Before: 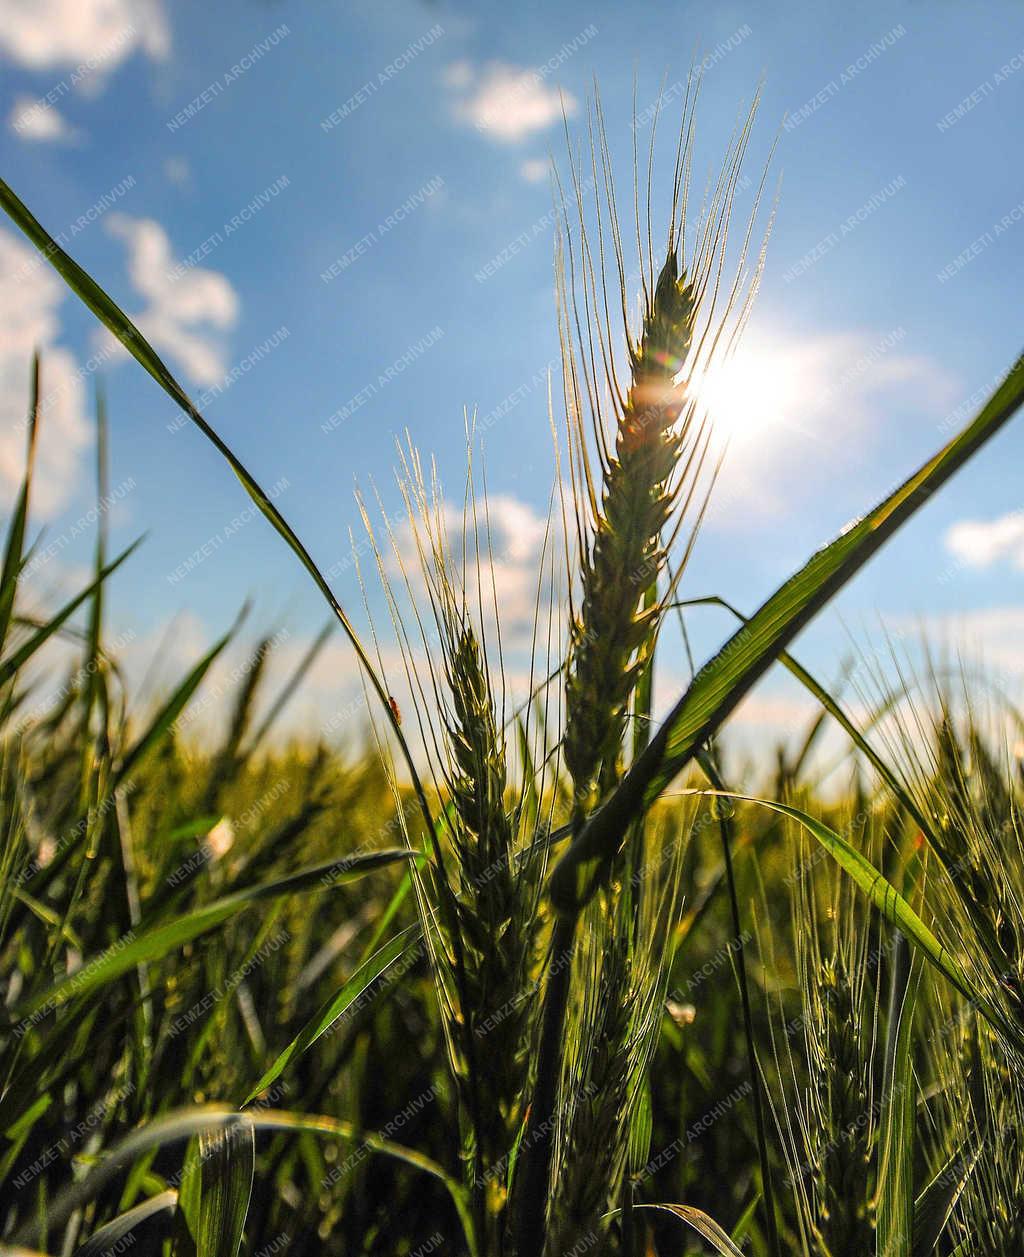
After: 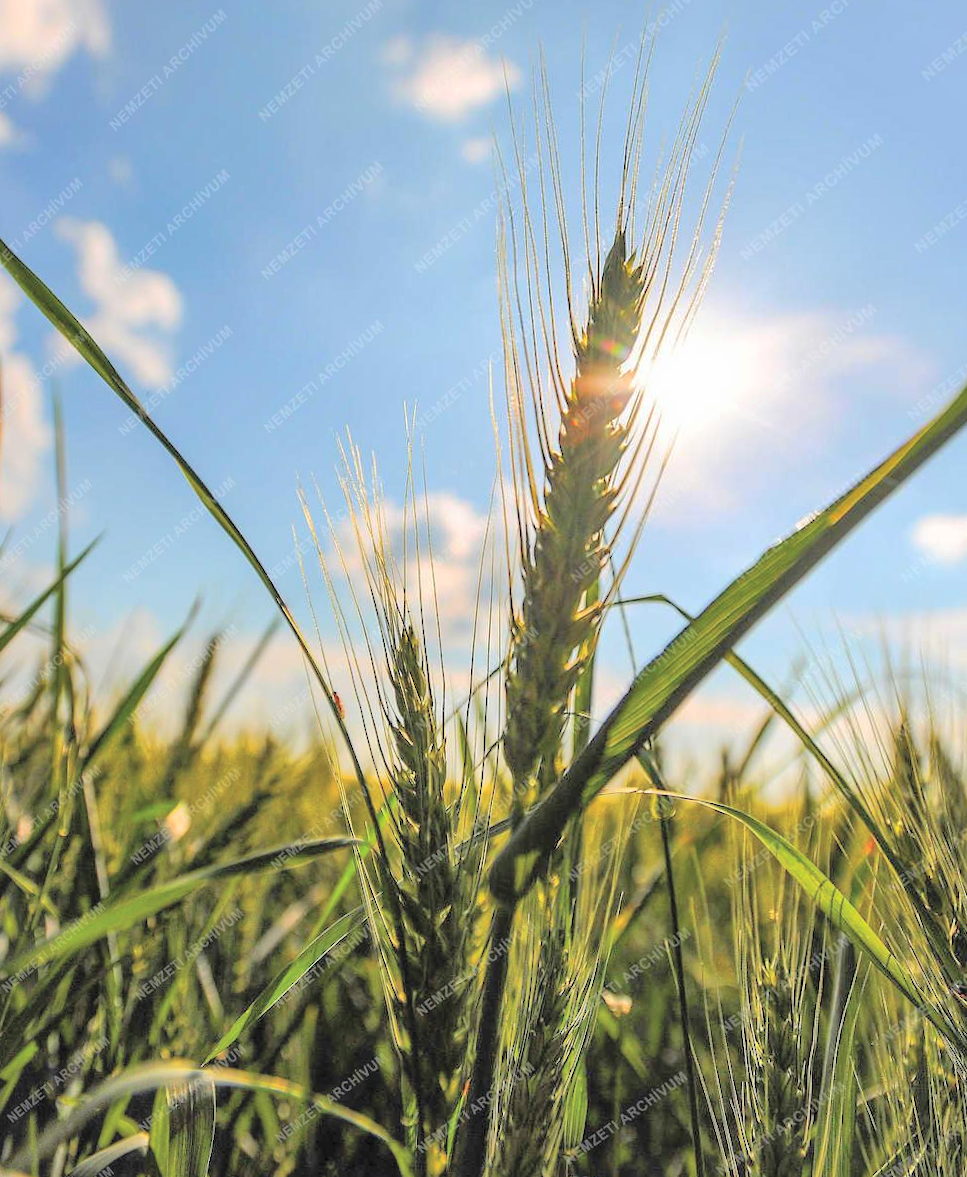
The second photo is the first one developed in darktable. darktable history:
shadows and highlights: on, module defaults
rotate and perspective: rotation 0.062°, lens shift (vertical) 0.115, lens shift (horizontal) -0.133, crop left 0.047, crop right 0.94, crop top 0.061, crop bottom 0.94
global tonemap: drago (0.7, 100)
